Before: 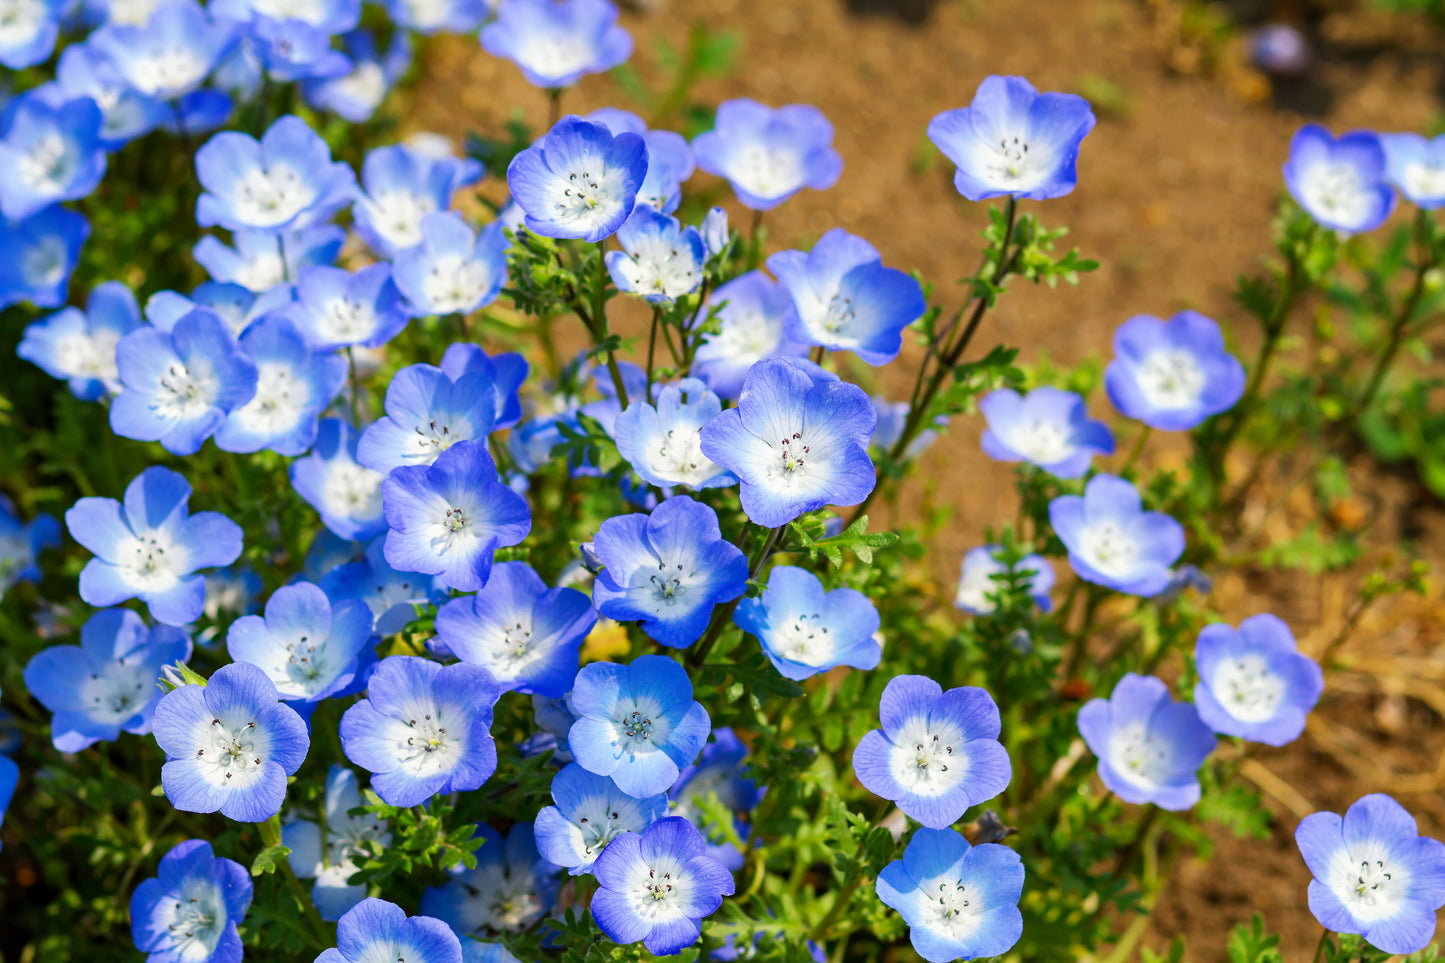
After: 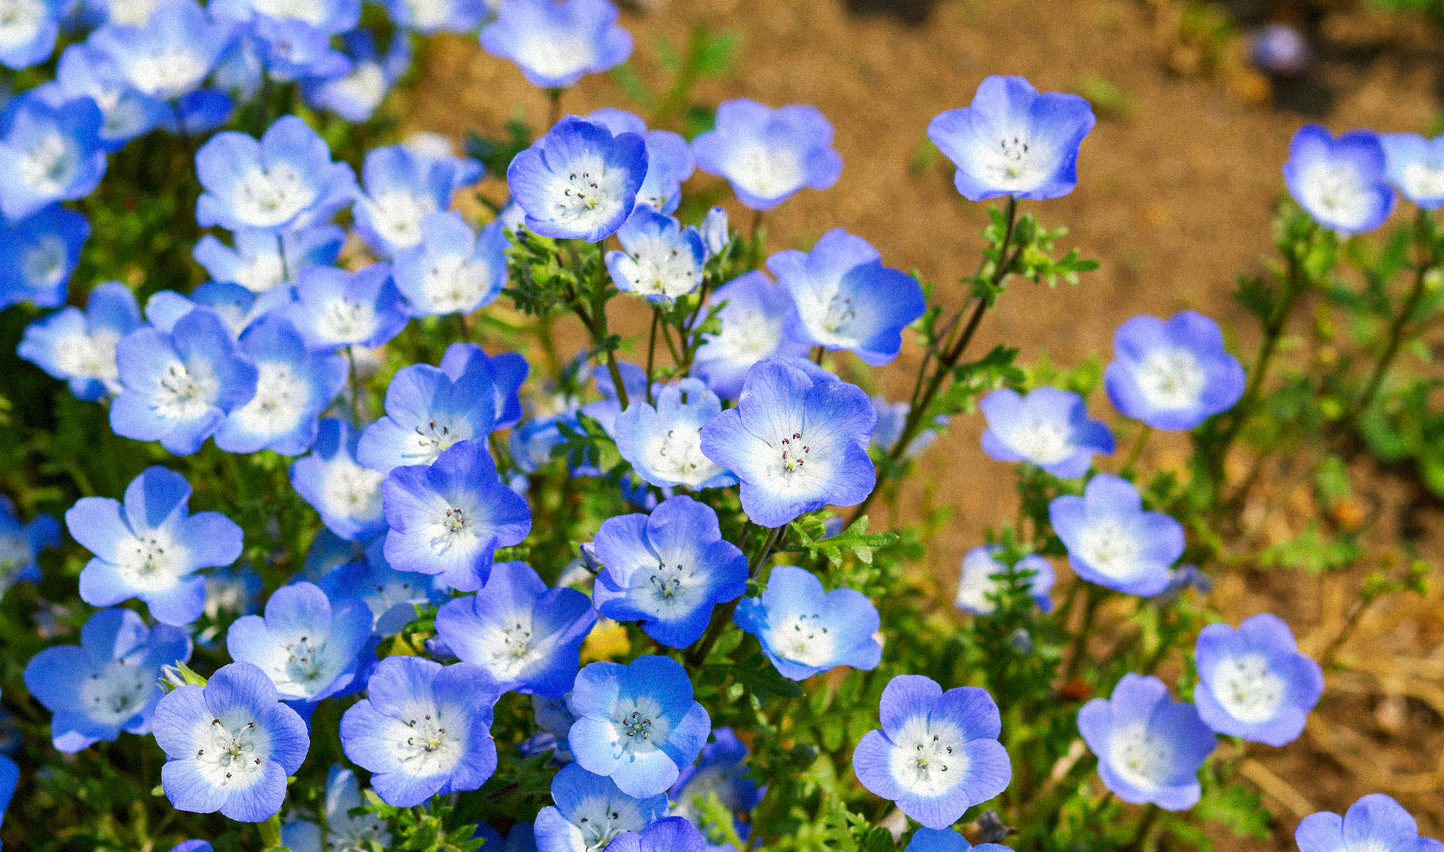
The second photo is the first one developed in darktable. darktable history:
crop and rotate: top 0%, bottom 11.49%
grain: mid-tones bias 0%
